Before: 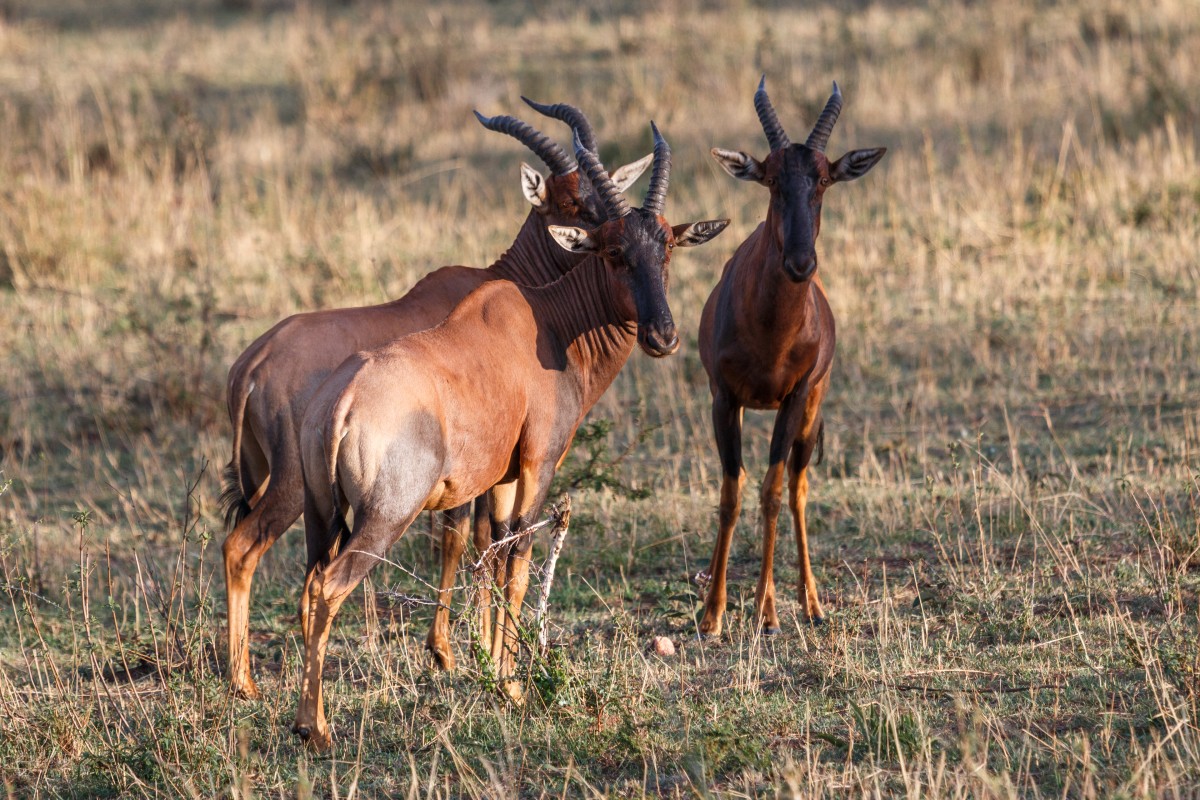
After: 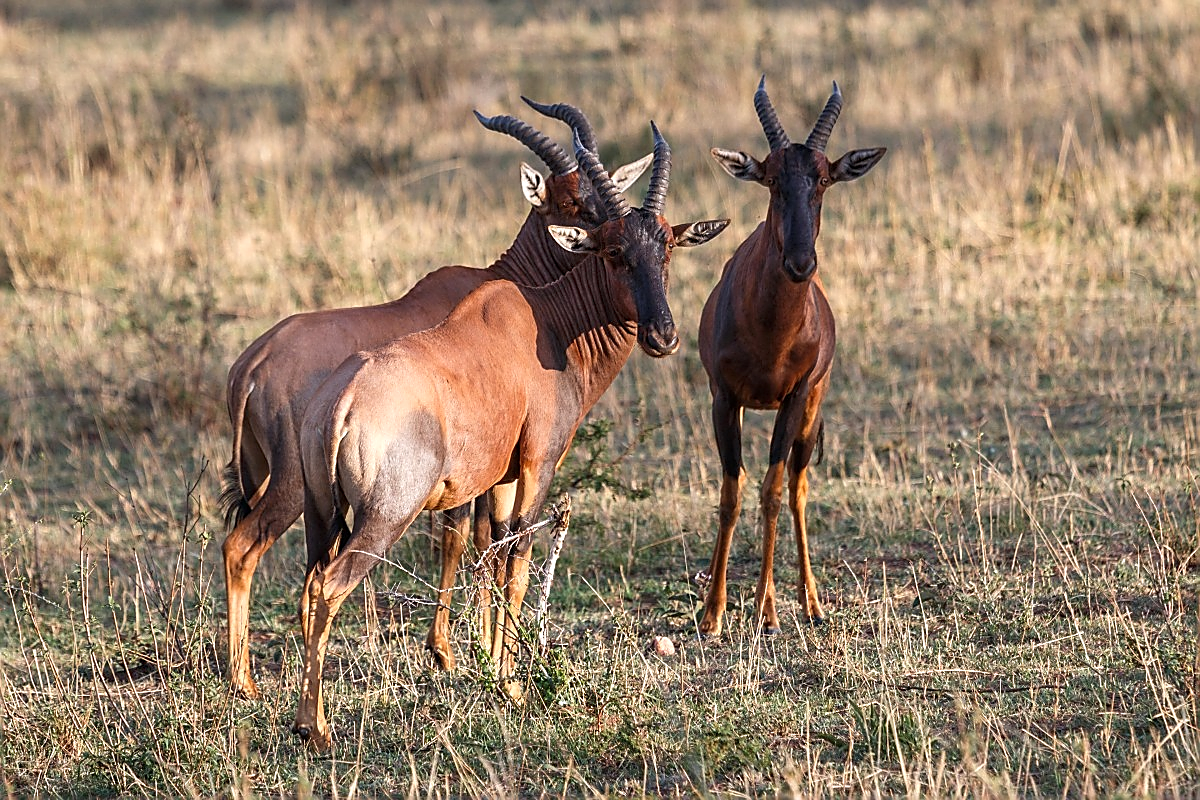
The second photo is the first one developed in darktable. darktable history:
exposure: exposure 0.191 EV, compensate highlight preservation false
sharpen: radius 1.4, amount 1.25, threshold 0.7
